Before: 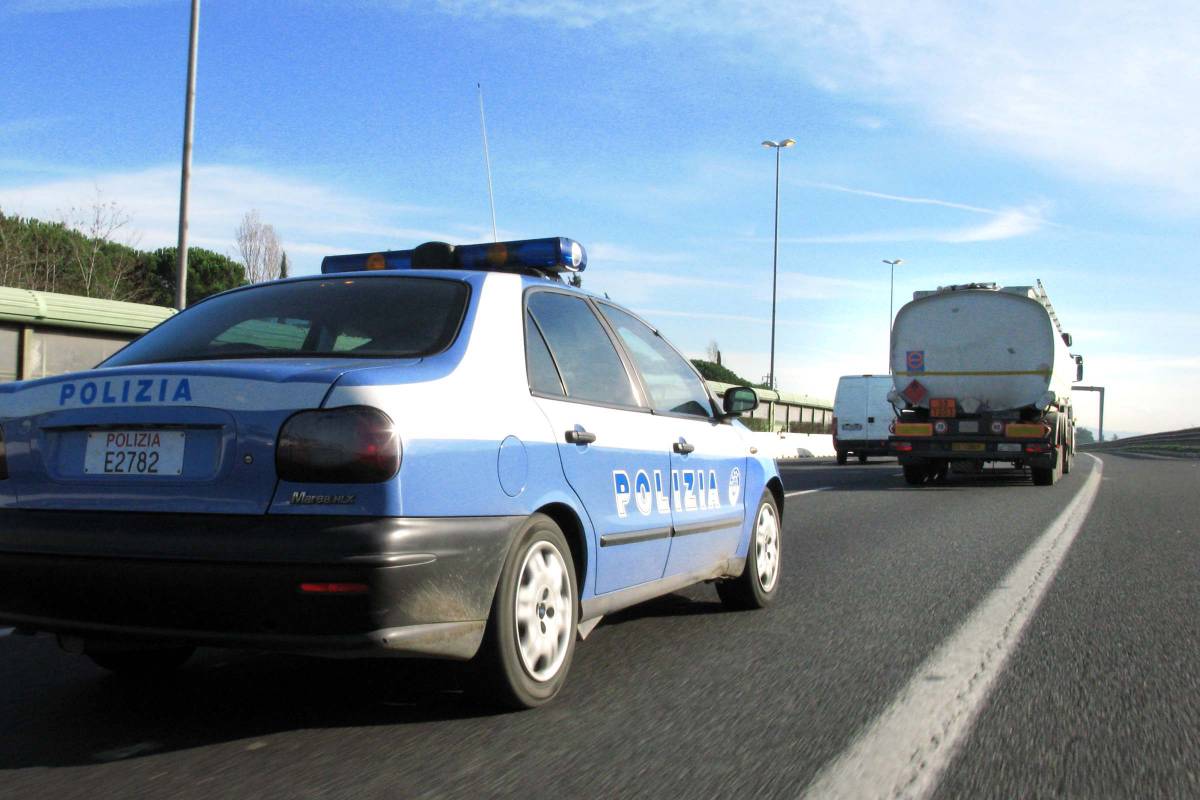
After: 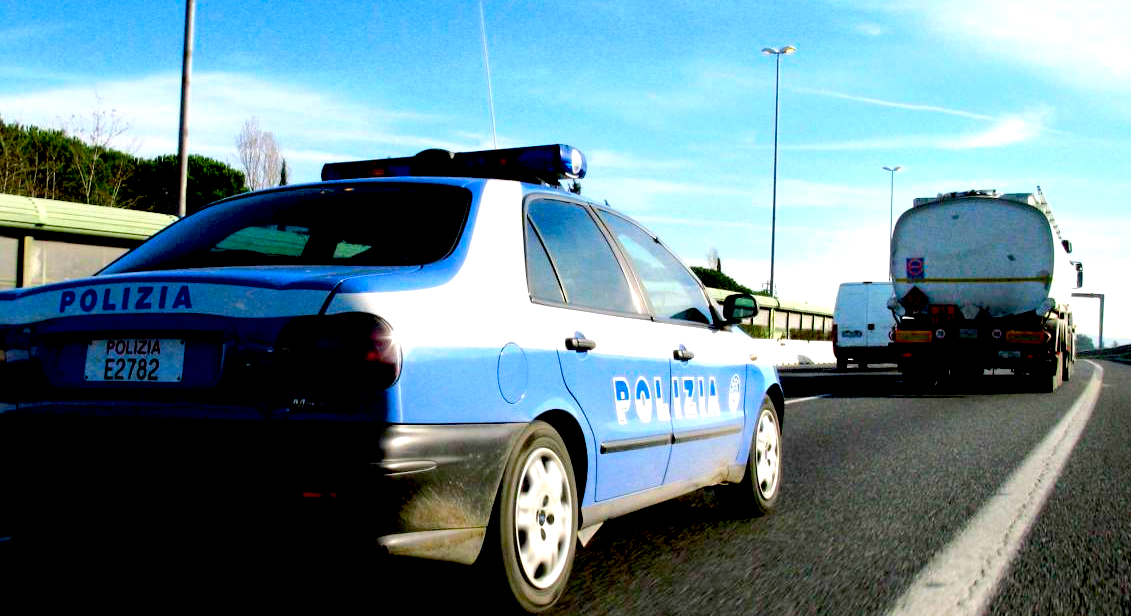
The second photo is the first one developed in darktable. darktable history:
color balance rgb: perceptual saturation grading › global saturation 25%, perceptual brilliance grading › mid-tones 10%, perceptual brilliance grading › shadows 15%, global vibrance 20%
crop and rotate: angle 0.03°, top 11.643%, right 5.651%, bottom 11.189%
tone equalizer: -8 EV -0.417 EV, -7 EV -0.389 EV, -6 EV -0.333 EV, -5 EV -0.222 EV, -3 EV 0.222 EV, -2 EV 0.333 EV, -1 EV 0.389 EV, +0 EV 0.417 EV, edges refinement/feathering 500, mask exposure compensation -1.57 EV, preserve details no
exposure: black level correction 0.056, exposure -0.039 EV, compensate highlight preservation false
